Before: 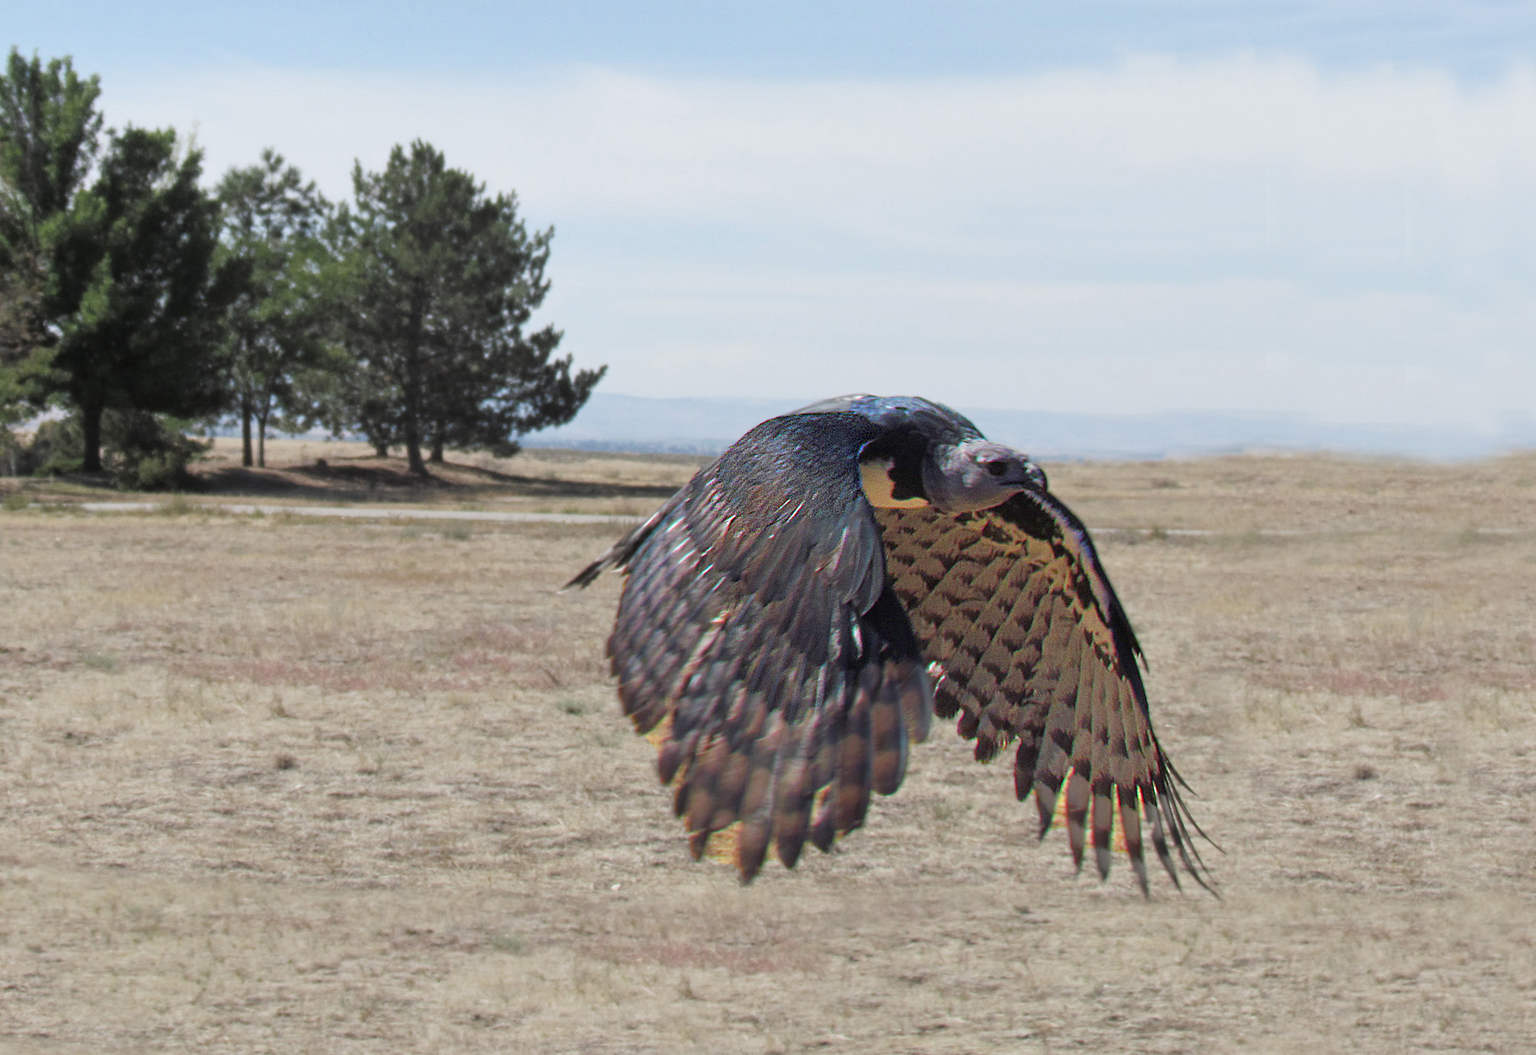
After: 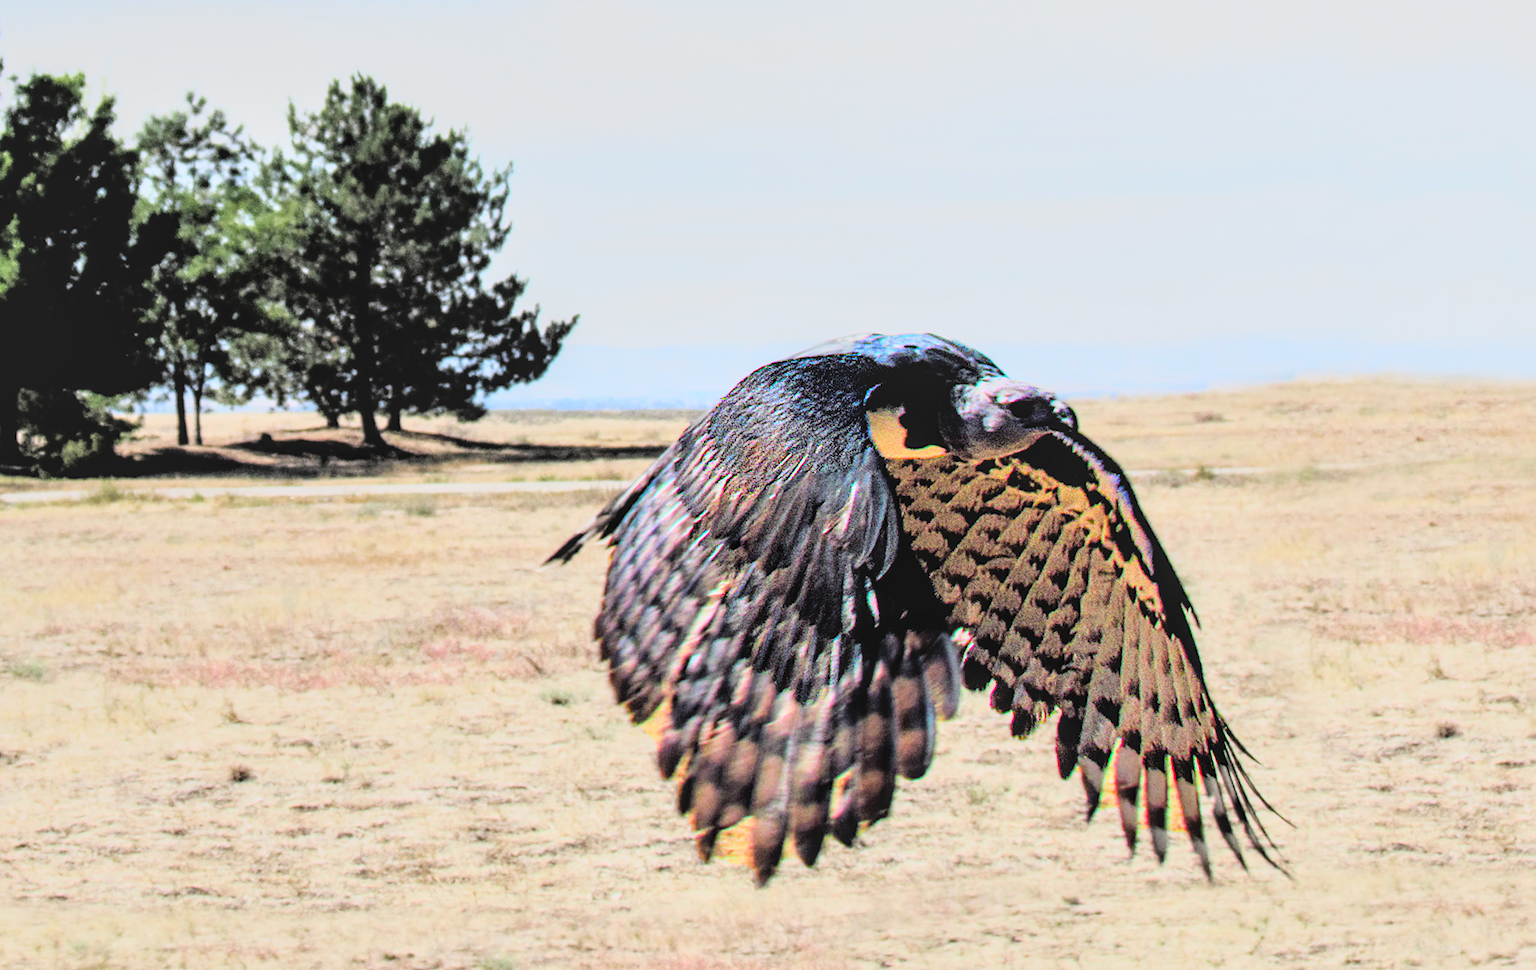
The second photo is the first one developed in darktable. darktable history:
shadows and highlights: shadows 20.91, highlights -35.45, soften with gaussian
crop and rotate: angle -2.38°
tone curve: curves: ch0 [(0, 0.026) (0.155, 0.133) (0.272, 0.34) (0.434, 0.625) (0.676, 0.871) (0.994, 0.955)], color space Lab, linked channels, preserve colors none
rotate and perspective: rotation -5°, crop left 0.05, crop right 0.952, crop top 0.11, crop bottom 0.89
exposure: exposure 0.191 EV, compensate highlight preservation false
filmic rgb: black relative exposure -3.57 EV, white relative exposure 2.29 EV, hardness 3.41
local contrast: detail 130%
contrast brightness saturation: contrast -0.19, saturation 0.19
